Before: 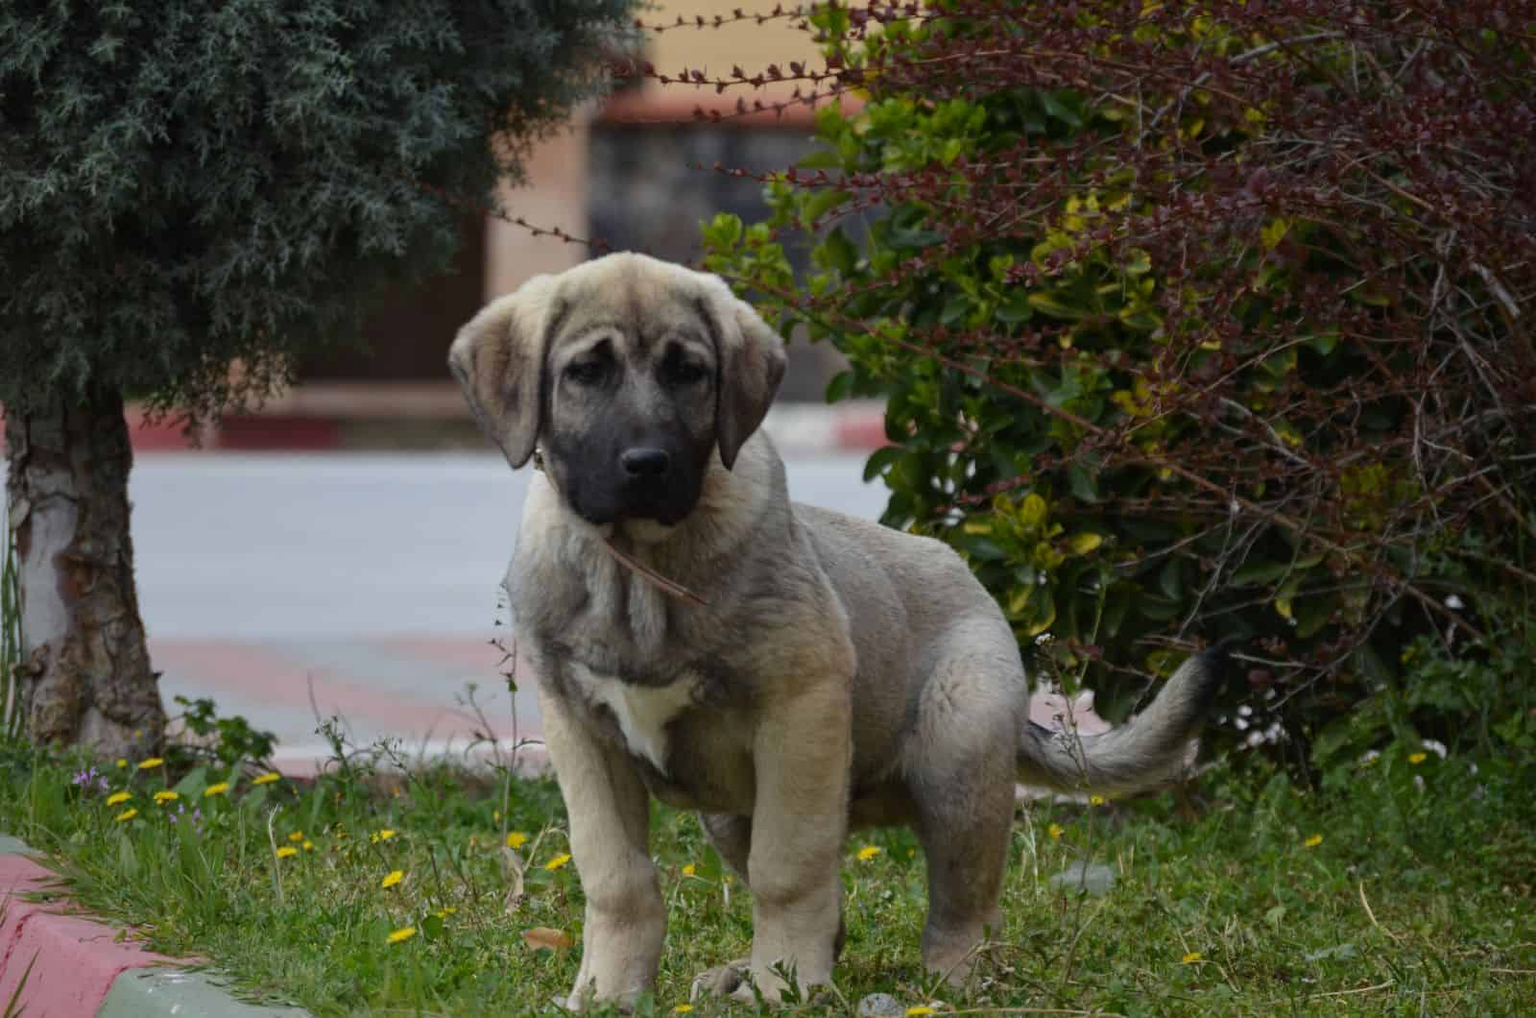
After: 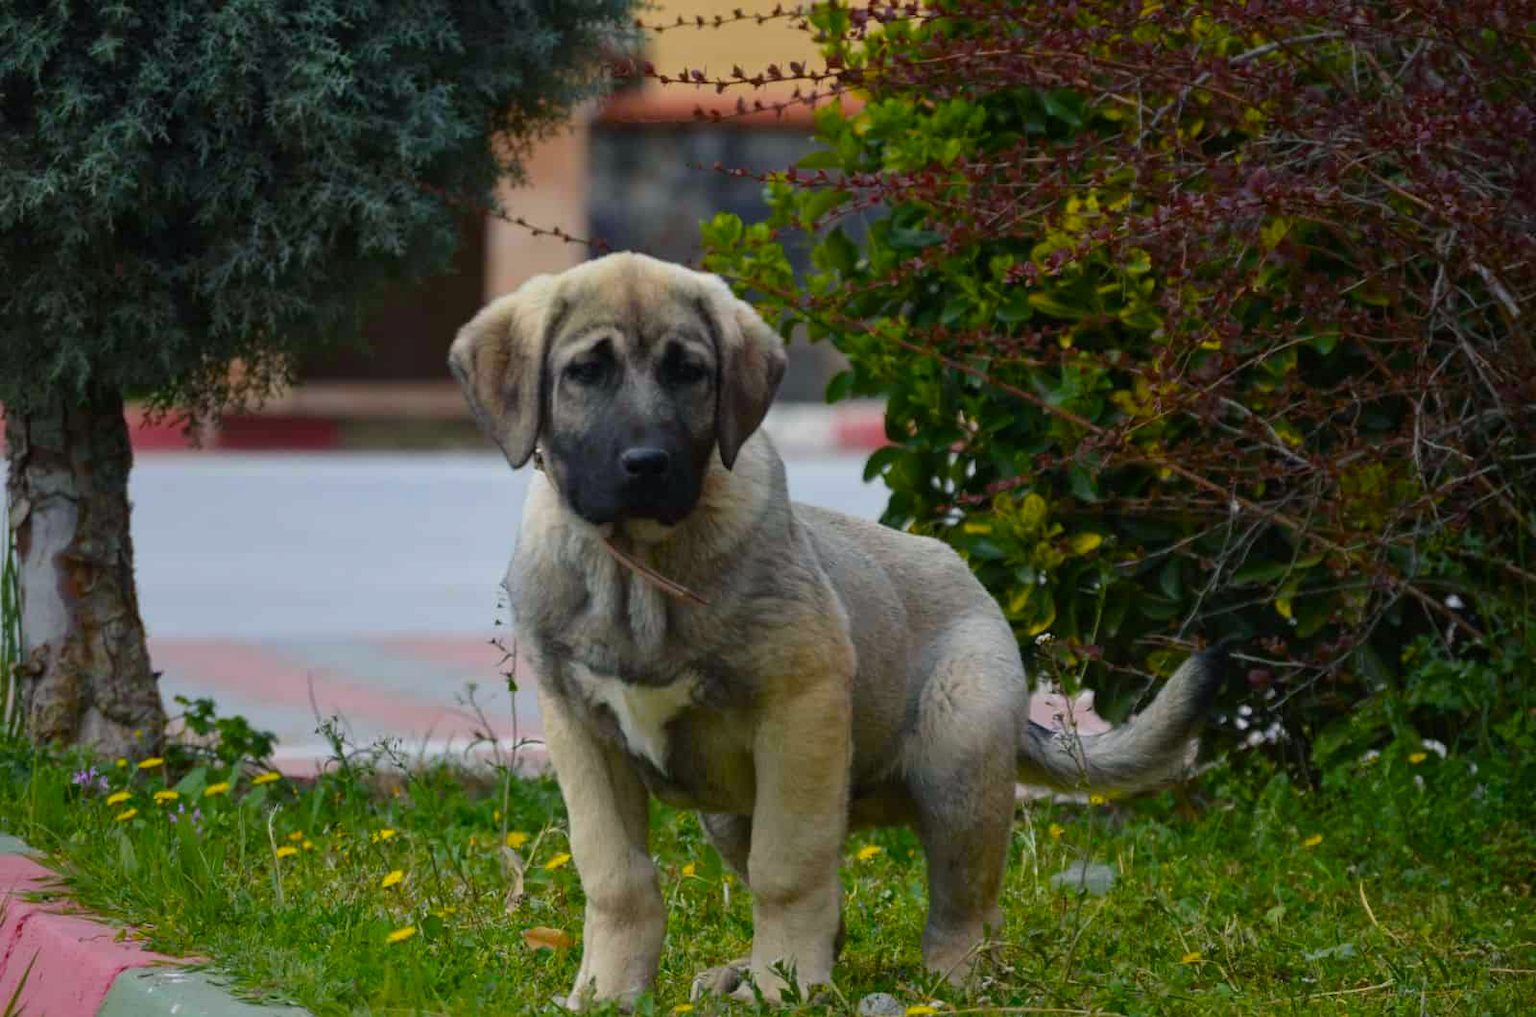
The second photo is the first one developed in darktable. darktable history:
color balance rgb: shadows lift › chroma 2.024%, shadows lift › hue 220.13°, linear chroma grading › global chroma 14.54%, perceptual saturation grading › global saturation 30.617%
